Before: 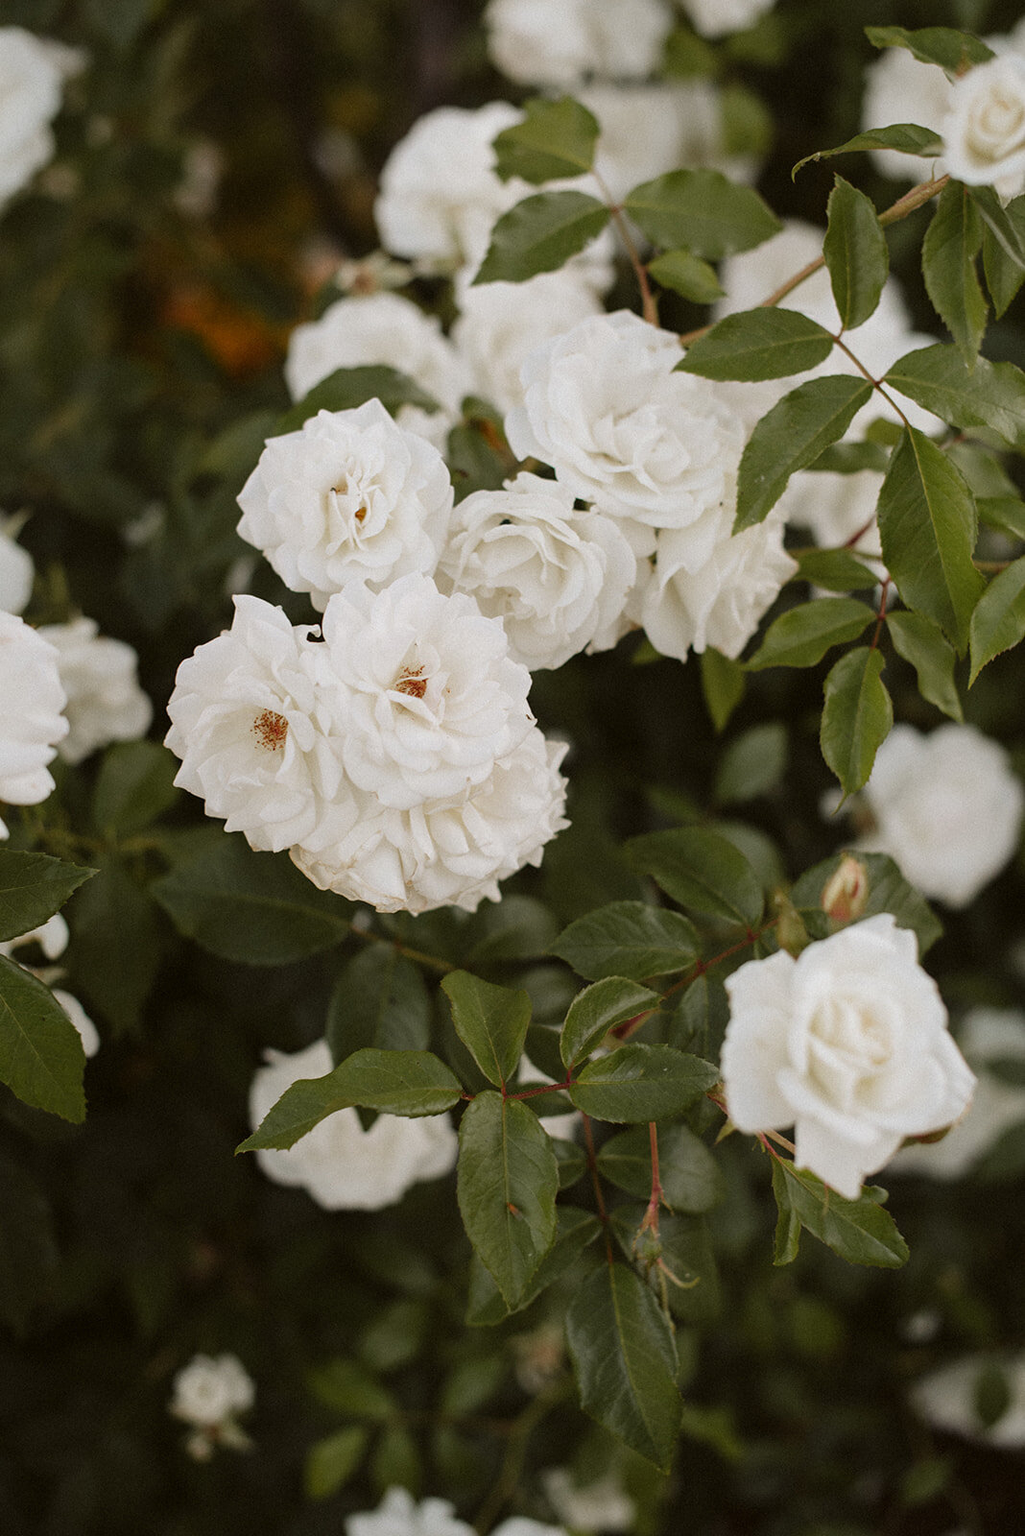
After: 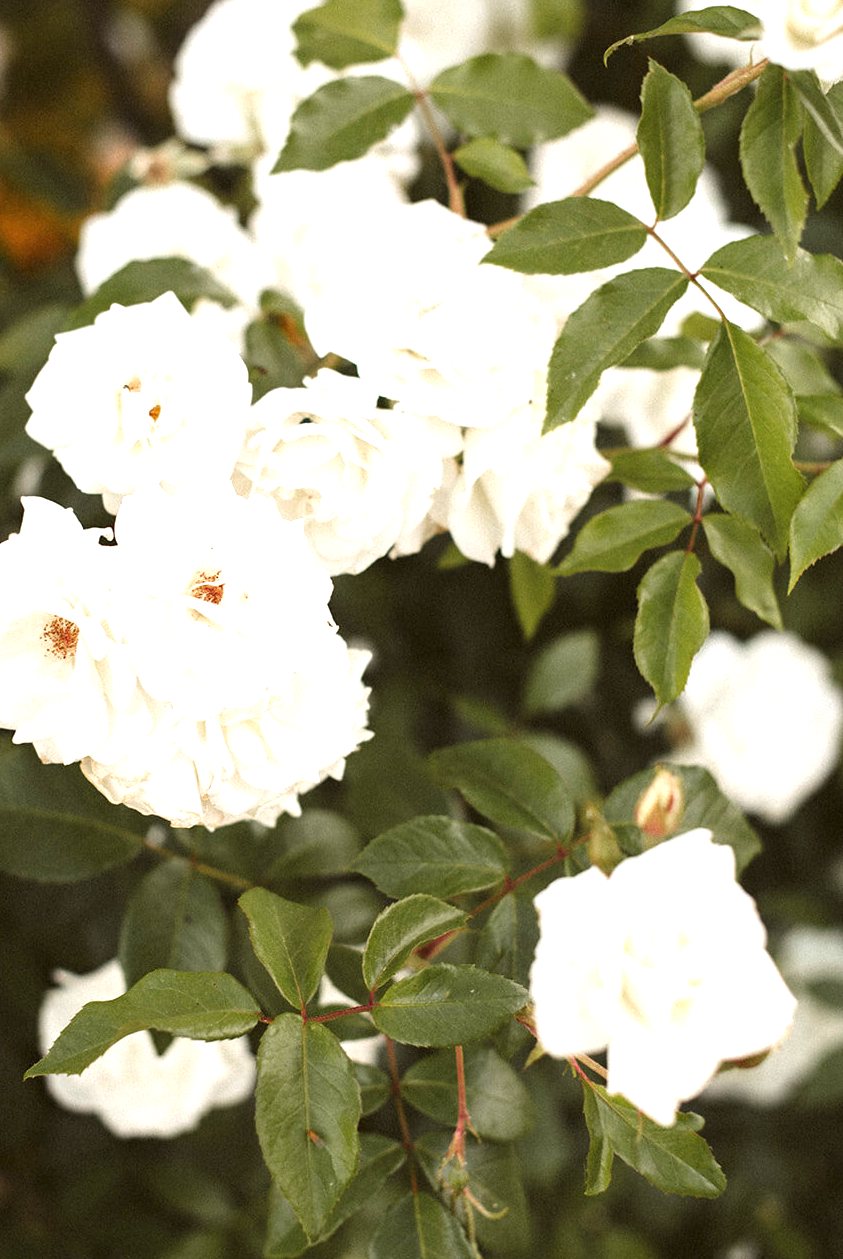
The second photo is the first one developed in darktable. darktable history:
exposure: black level correction 0, exposure 1.279 EV, compensate exposure bias true, compensate highlight preservation false
crop and rotate: left 20.724%, top 7.72%, right 0.337%, bottom 13.558%
